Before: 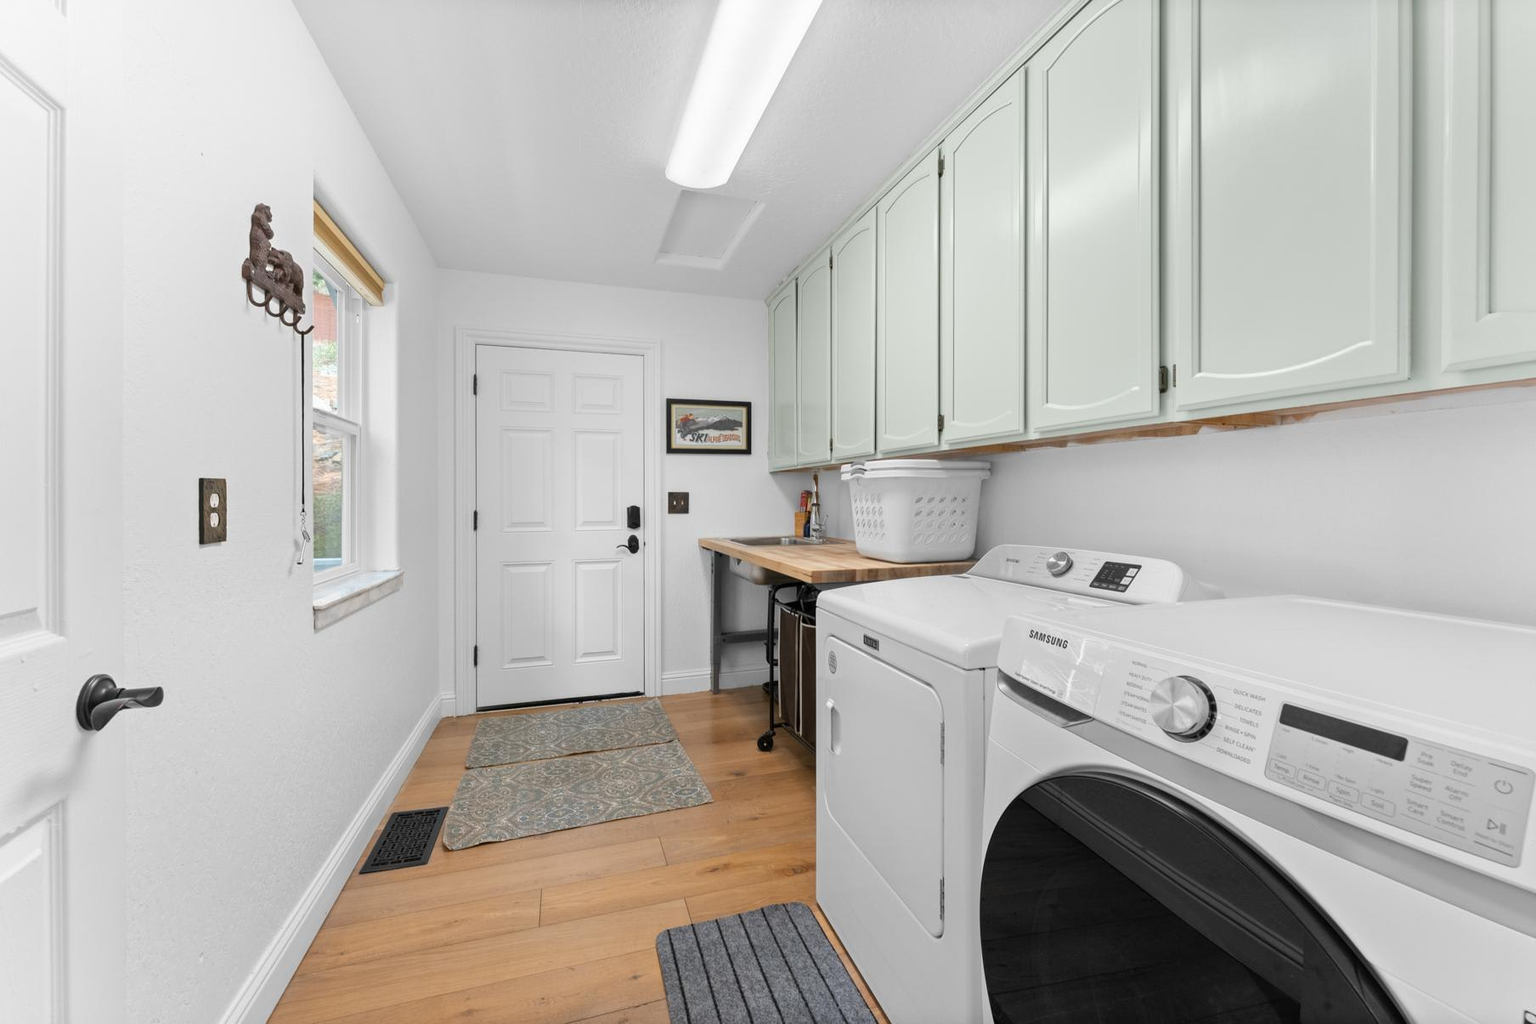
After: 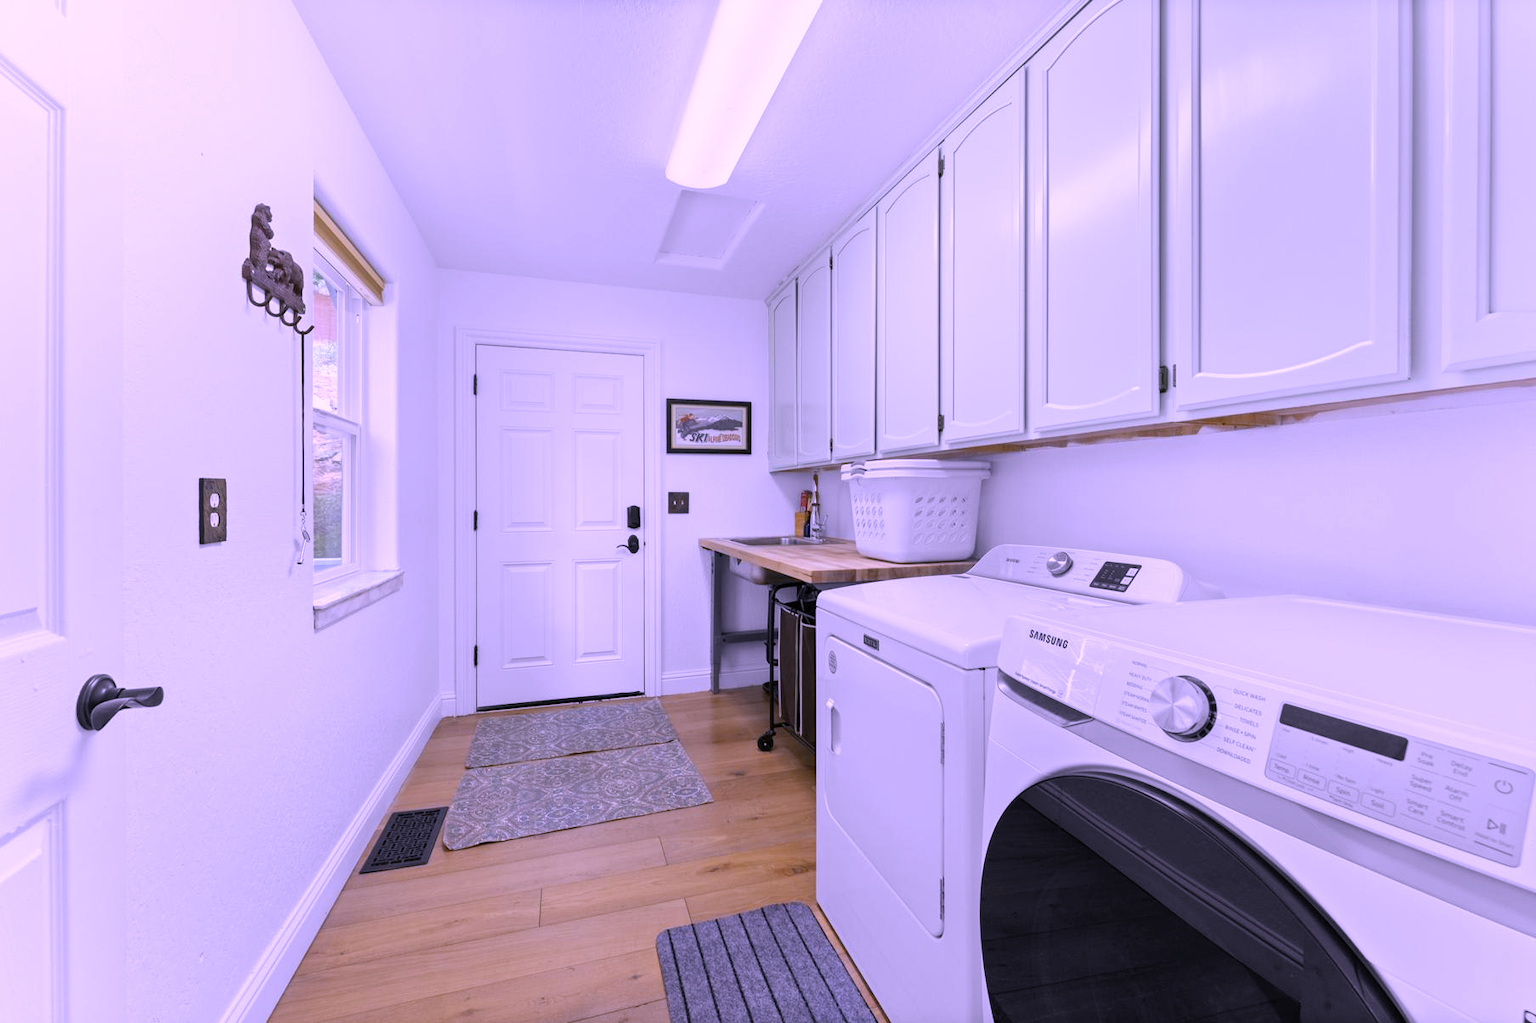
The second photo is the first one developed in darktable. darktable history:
white balance: red 0.98, blue 1.61
exposure: exposure -0.157 EV, compensate highlight preservation false
color correction: highlights a* 2.72, highlights b* 22.8
